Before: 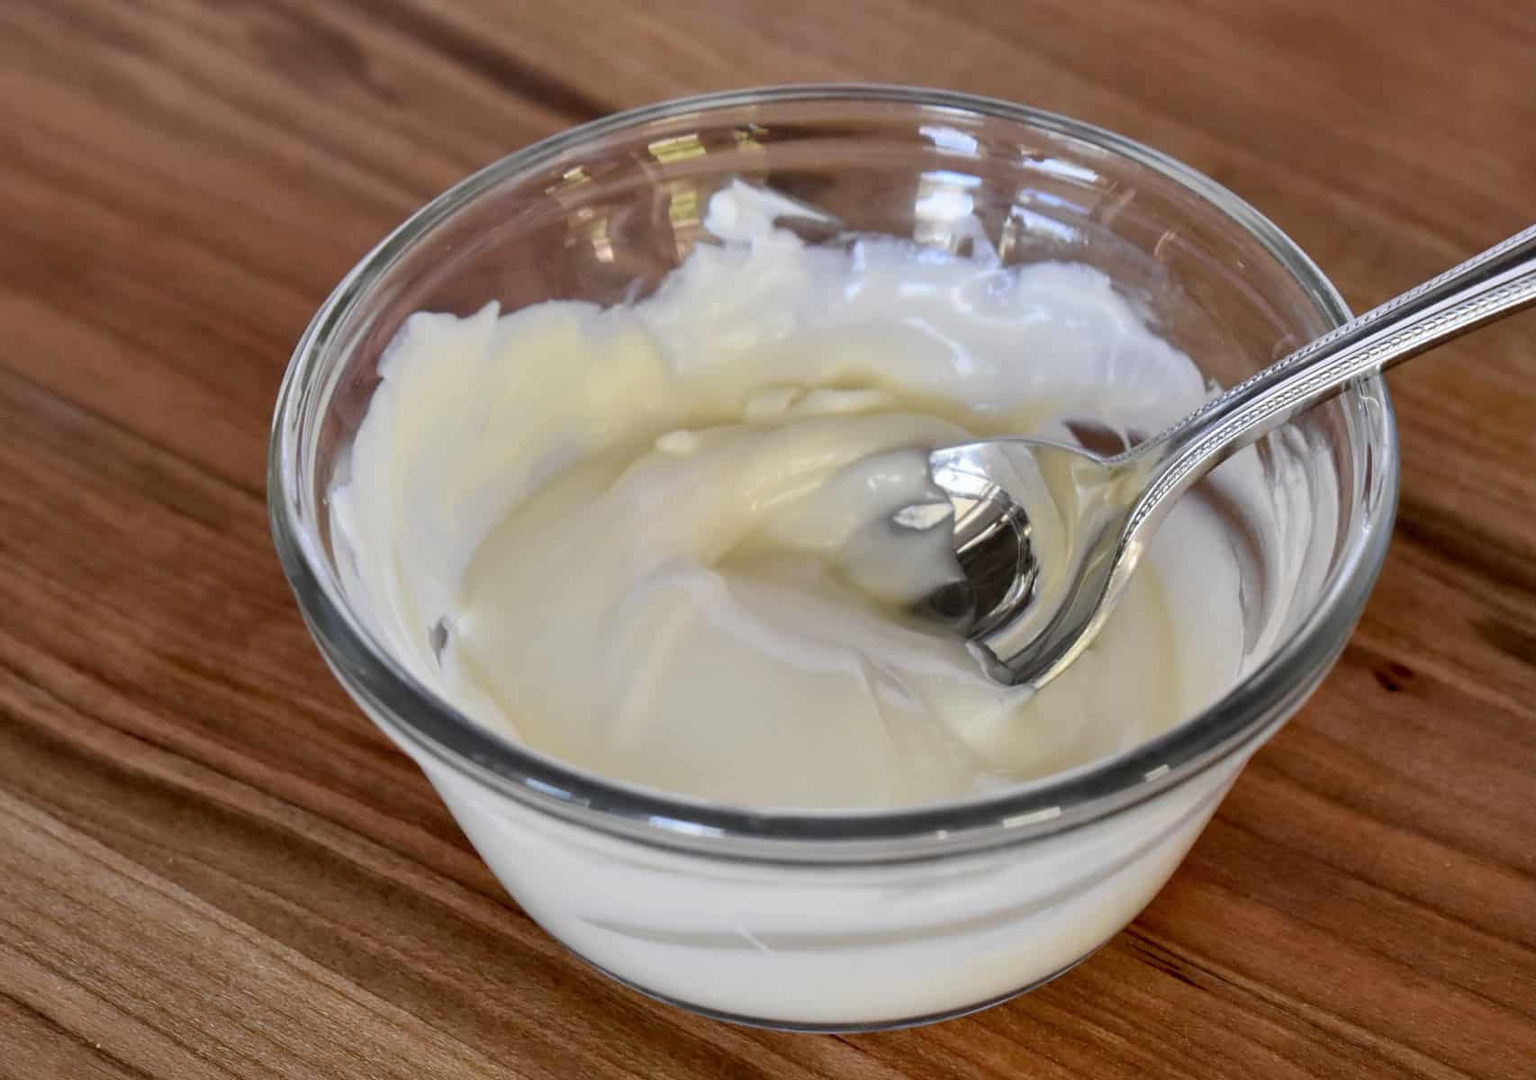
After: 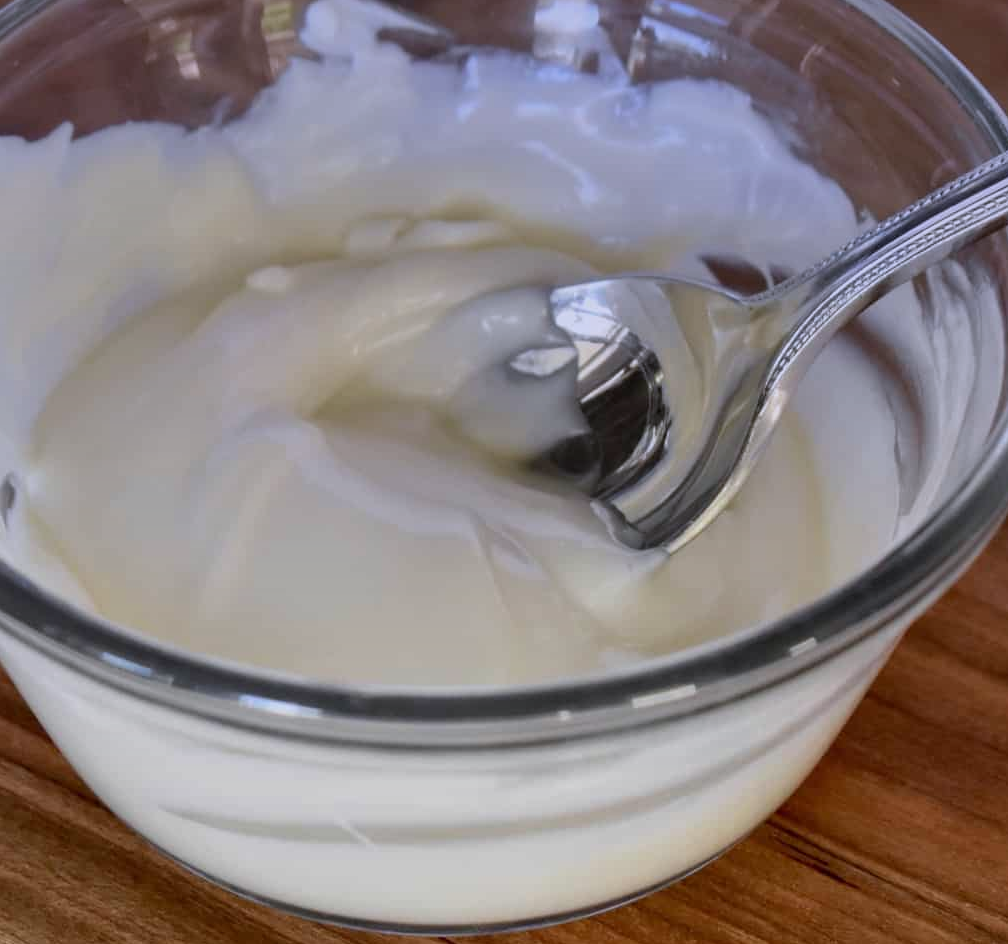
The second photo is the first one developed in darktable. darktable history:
graduated density: hue 238.83°, saturation 50%
crop and rotate: left 28.256%, top 17.734%, right 12.656%, bottom 3.573%
